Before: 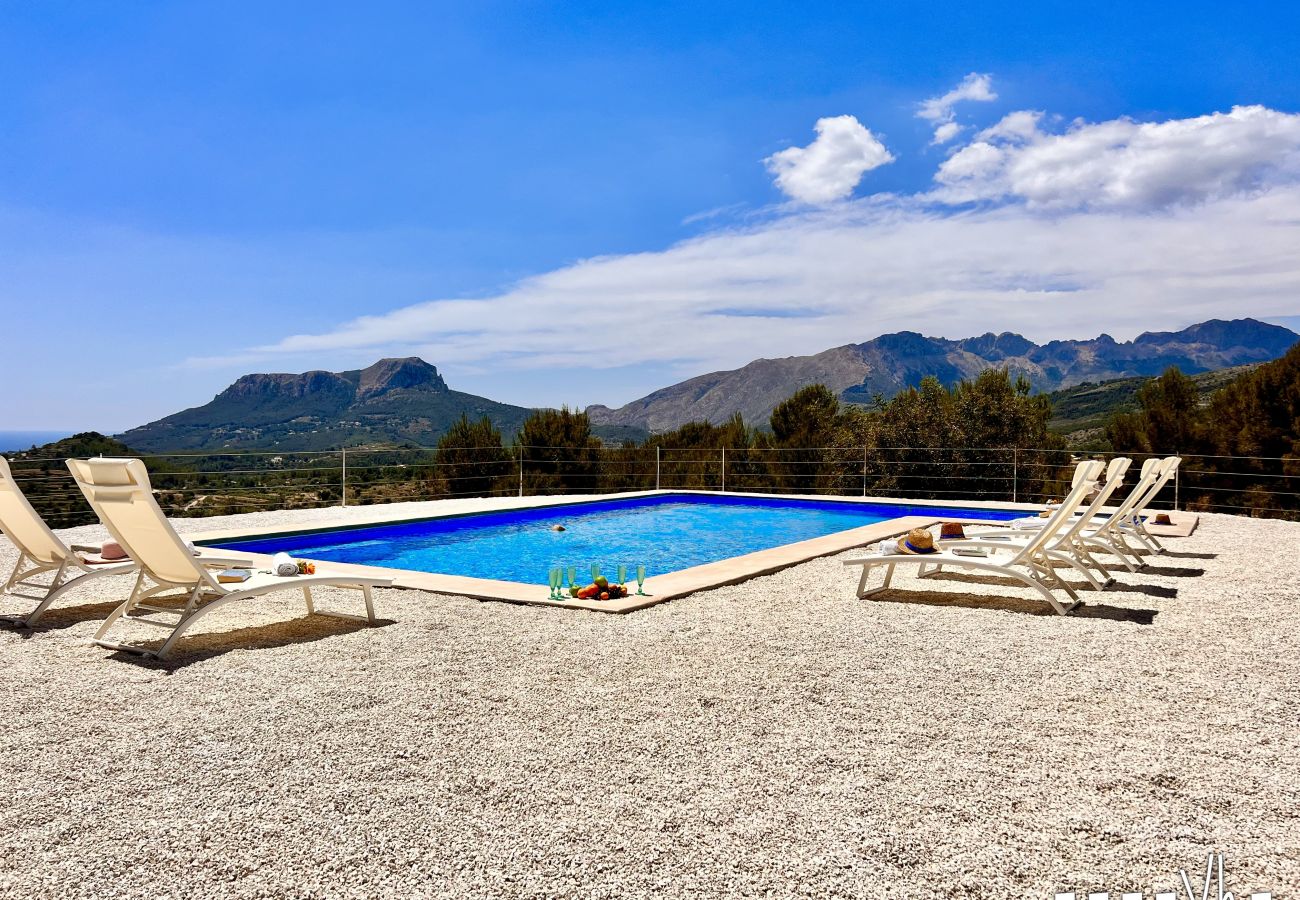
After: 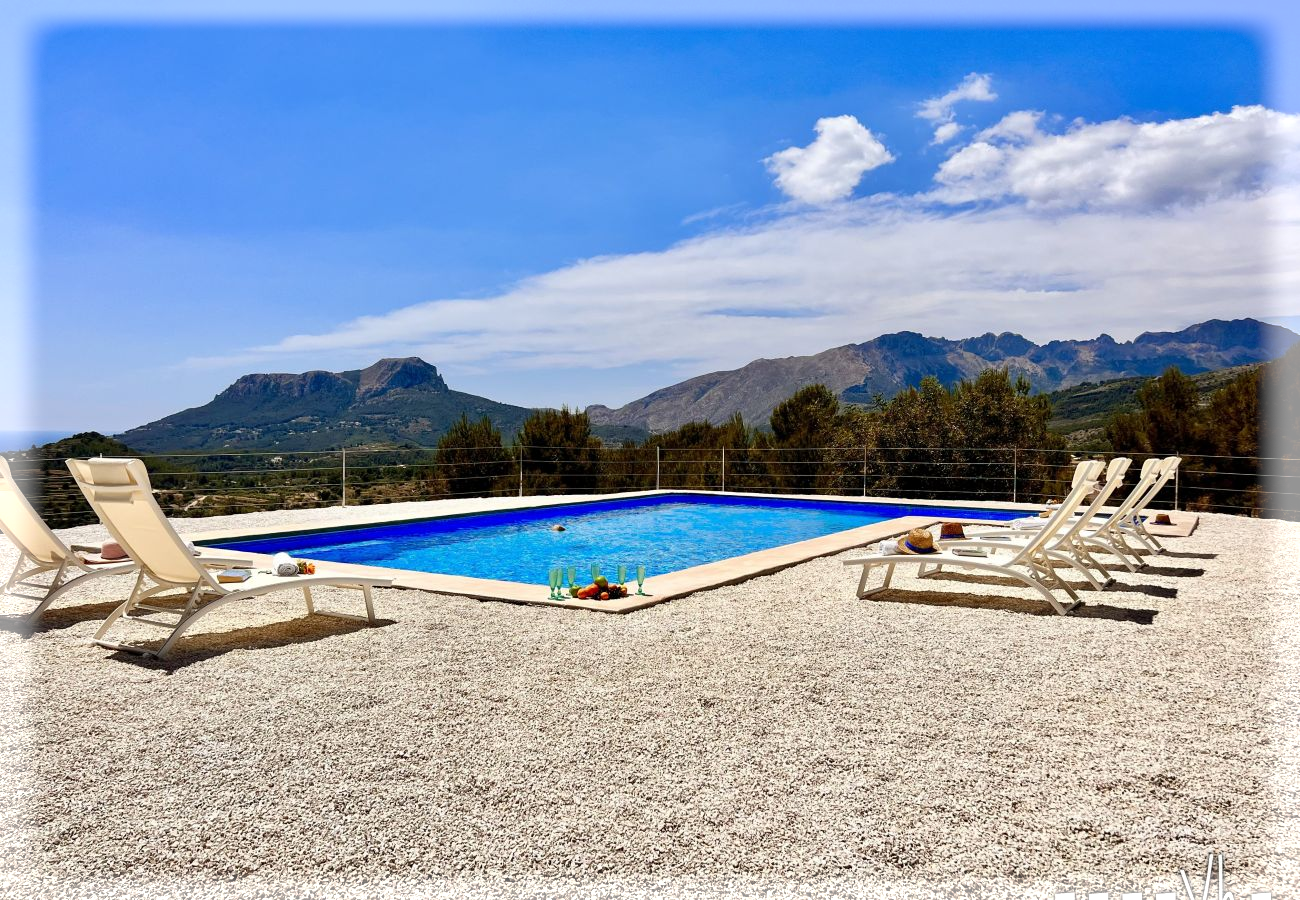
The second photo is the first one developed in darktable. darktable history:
vignetting: fall-off start 92.82%, fall-off radius 5.93%, brightness 0.296, saturation -0.002, automatic ratio true, width/height ratio 1.332, shape 0.051, dithering 8-bit output
